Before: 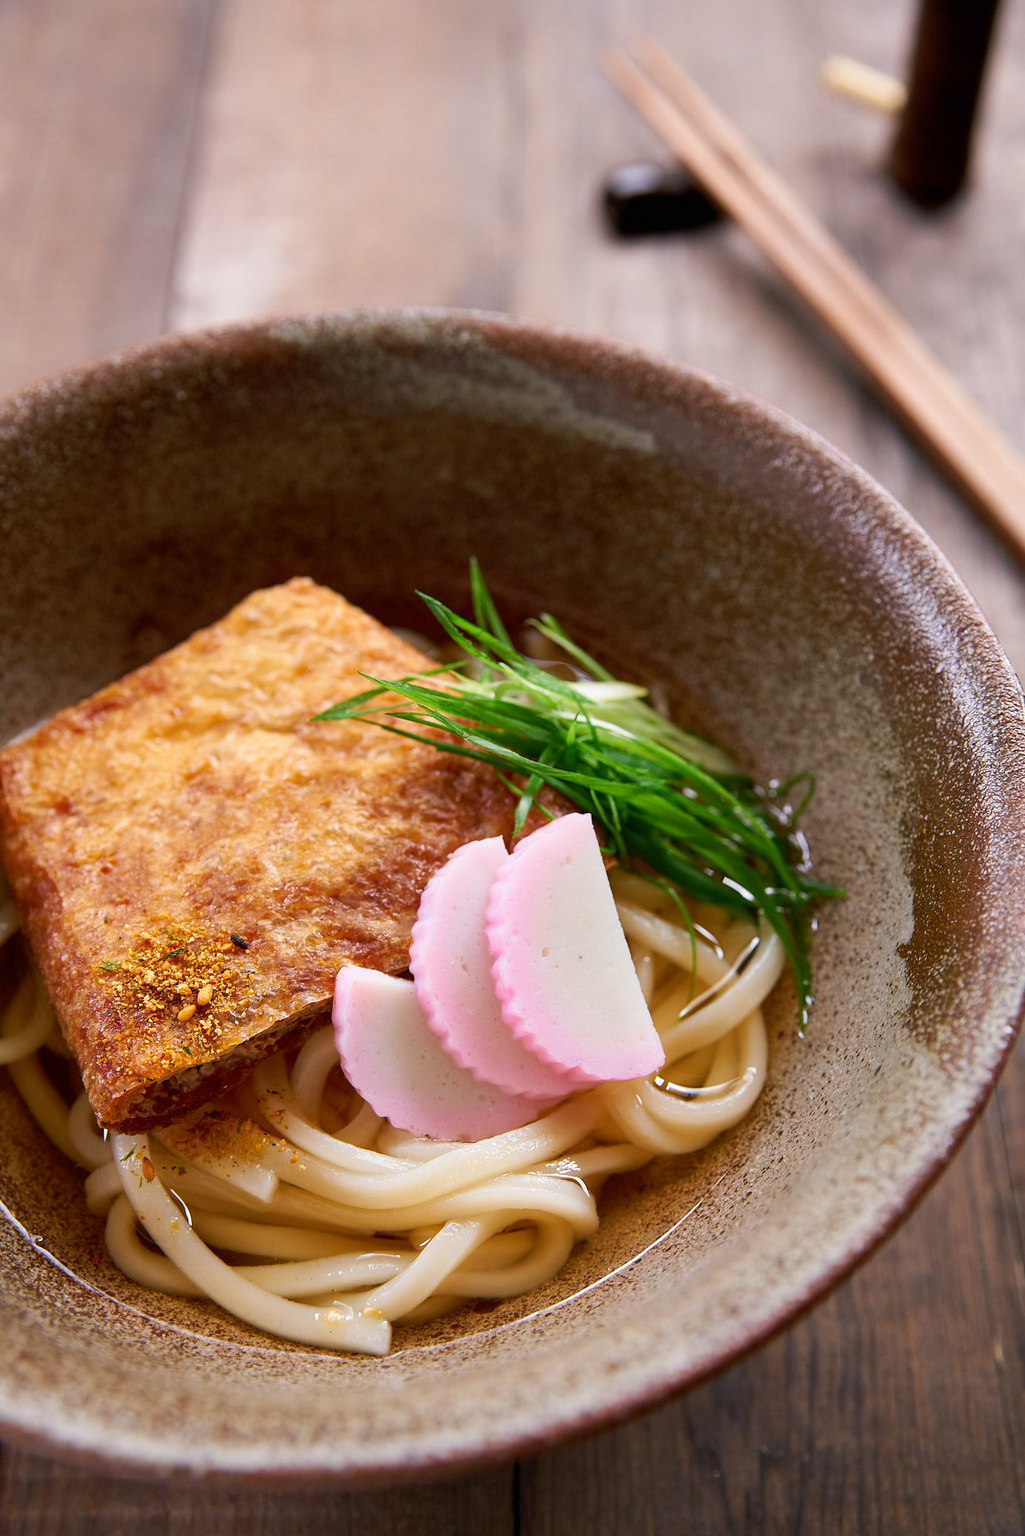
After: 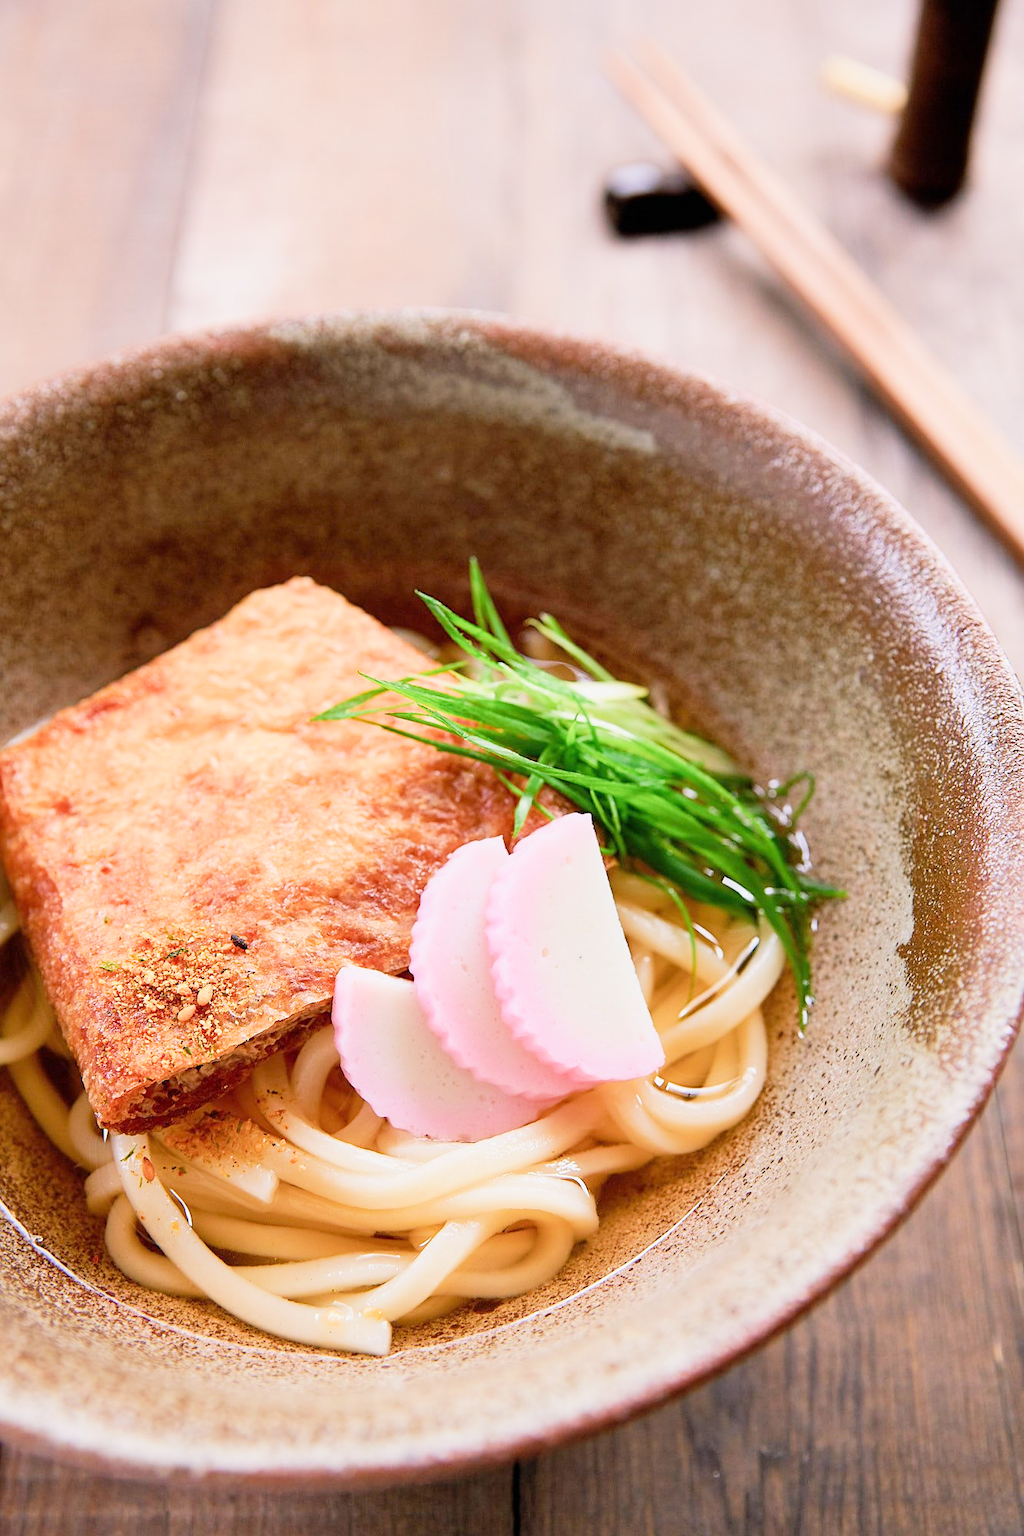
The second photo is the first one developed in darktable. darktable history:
exposure: black level correction 0, exposure 1.675 EV, compensate exposure bias true, compensate highlight preservation false
sharpen: amount 0.2
filmic rgb: black relative exposure -16 EV, white relative exposure 6.92 EV, hardness 4.7
